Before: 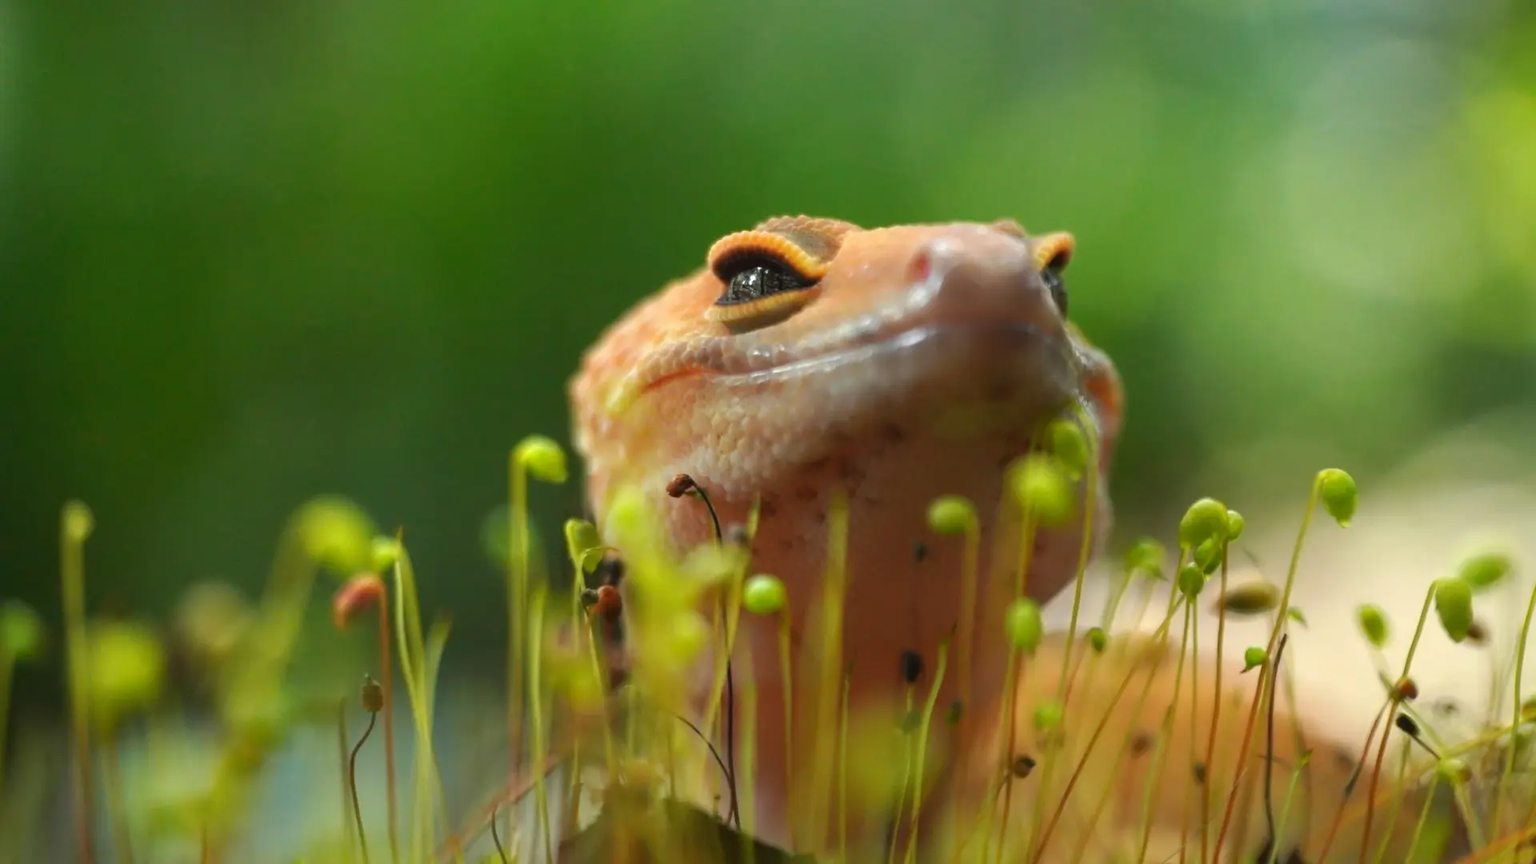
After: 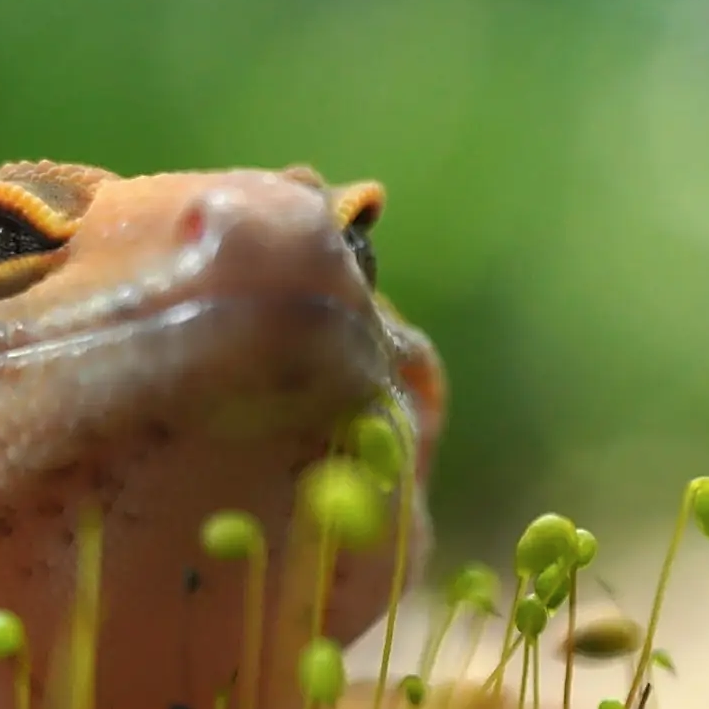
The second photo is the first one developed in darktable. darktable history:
crop and rotate: left 49.936%, top 10.094%, right 13.136%, bottom 24.256%
contrast brightness saturation: saturation -0.05
sharpen: on, module defaults
